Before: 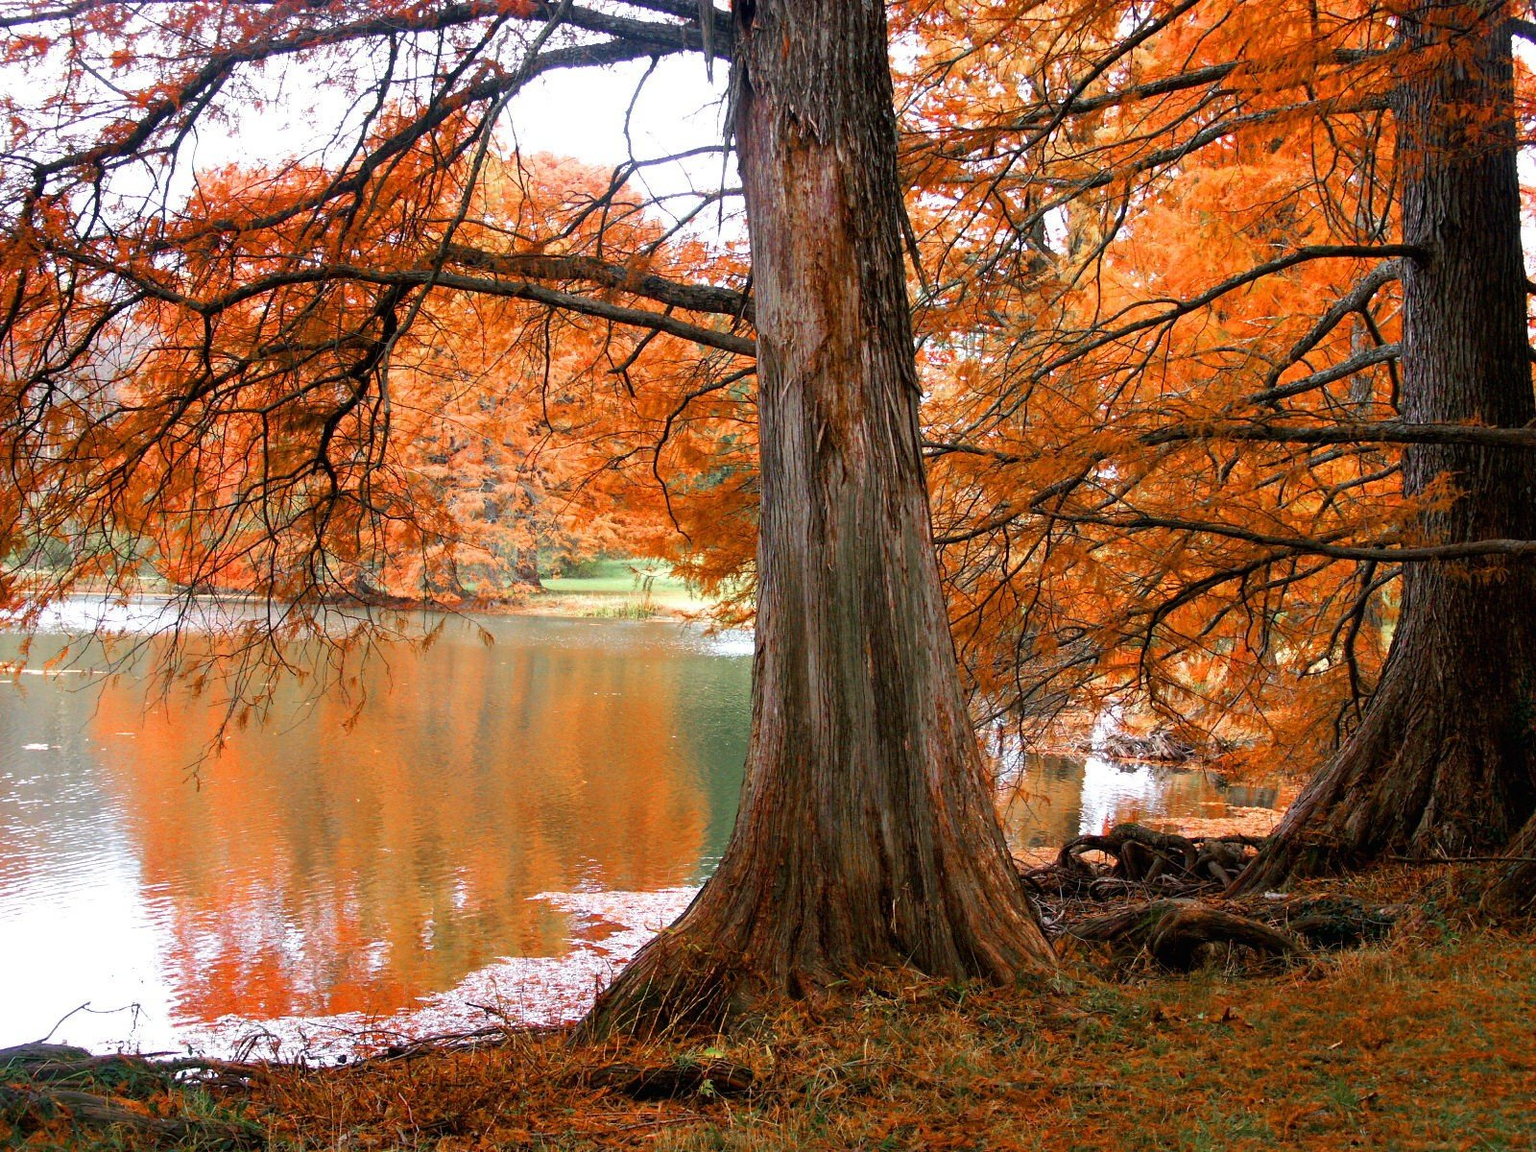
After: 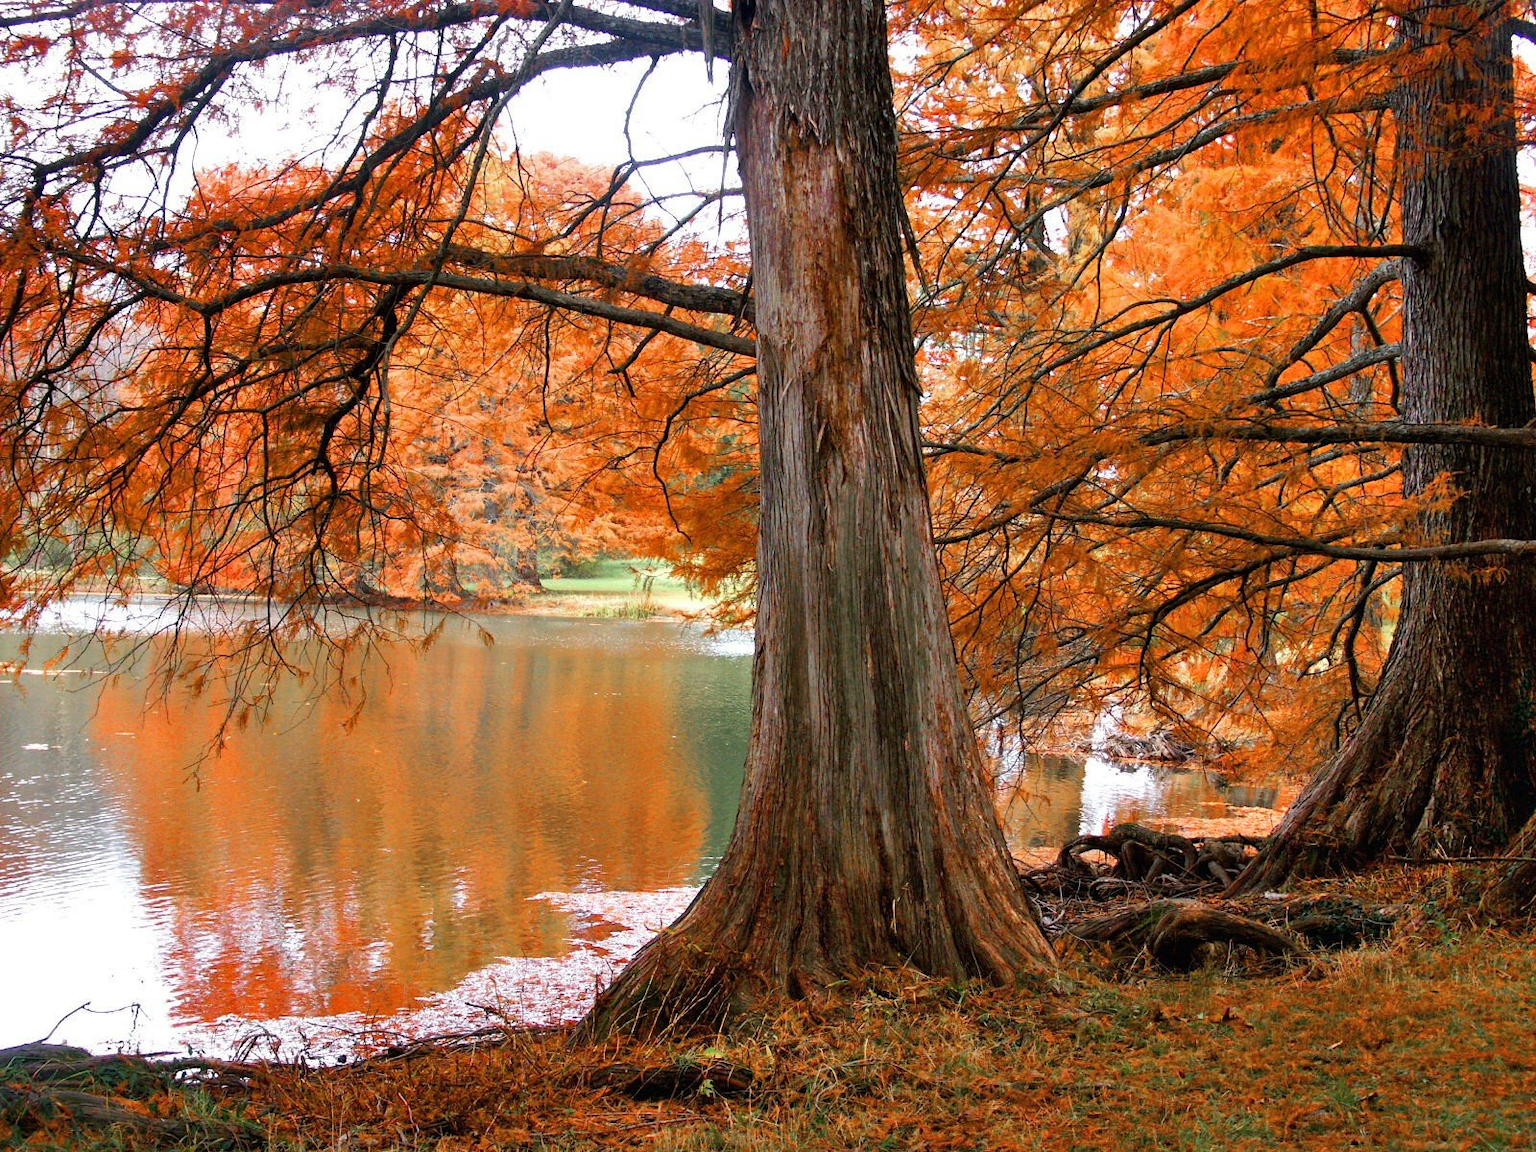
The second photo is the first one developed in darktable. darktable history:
shadows and highlights: highlights color adjustment 52.24%, soften with gaussian
